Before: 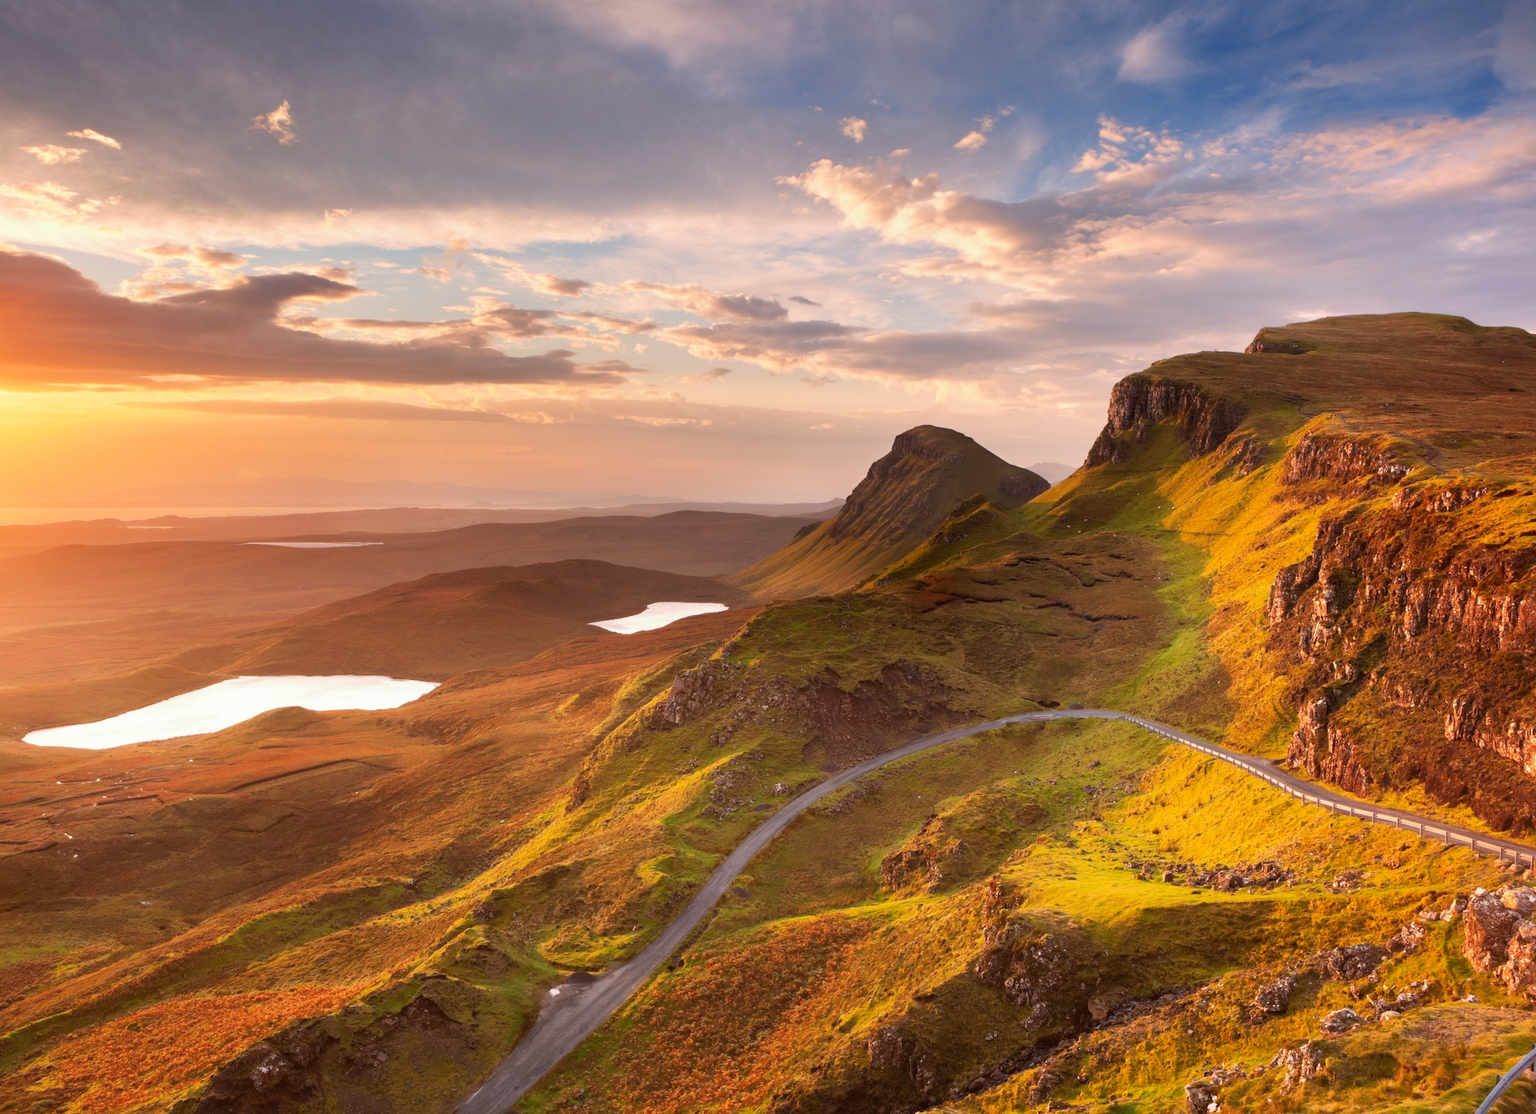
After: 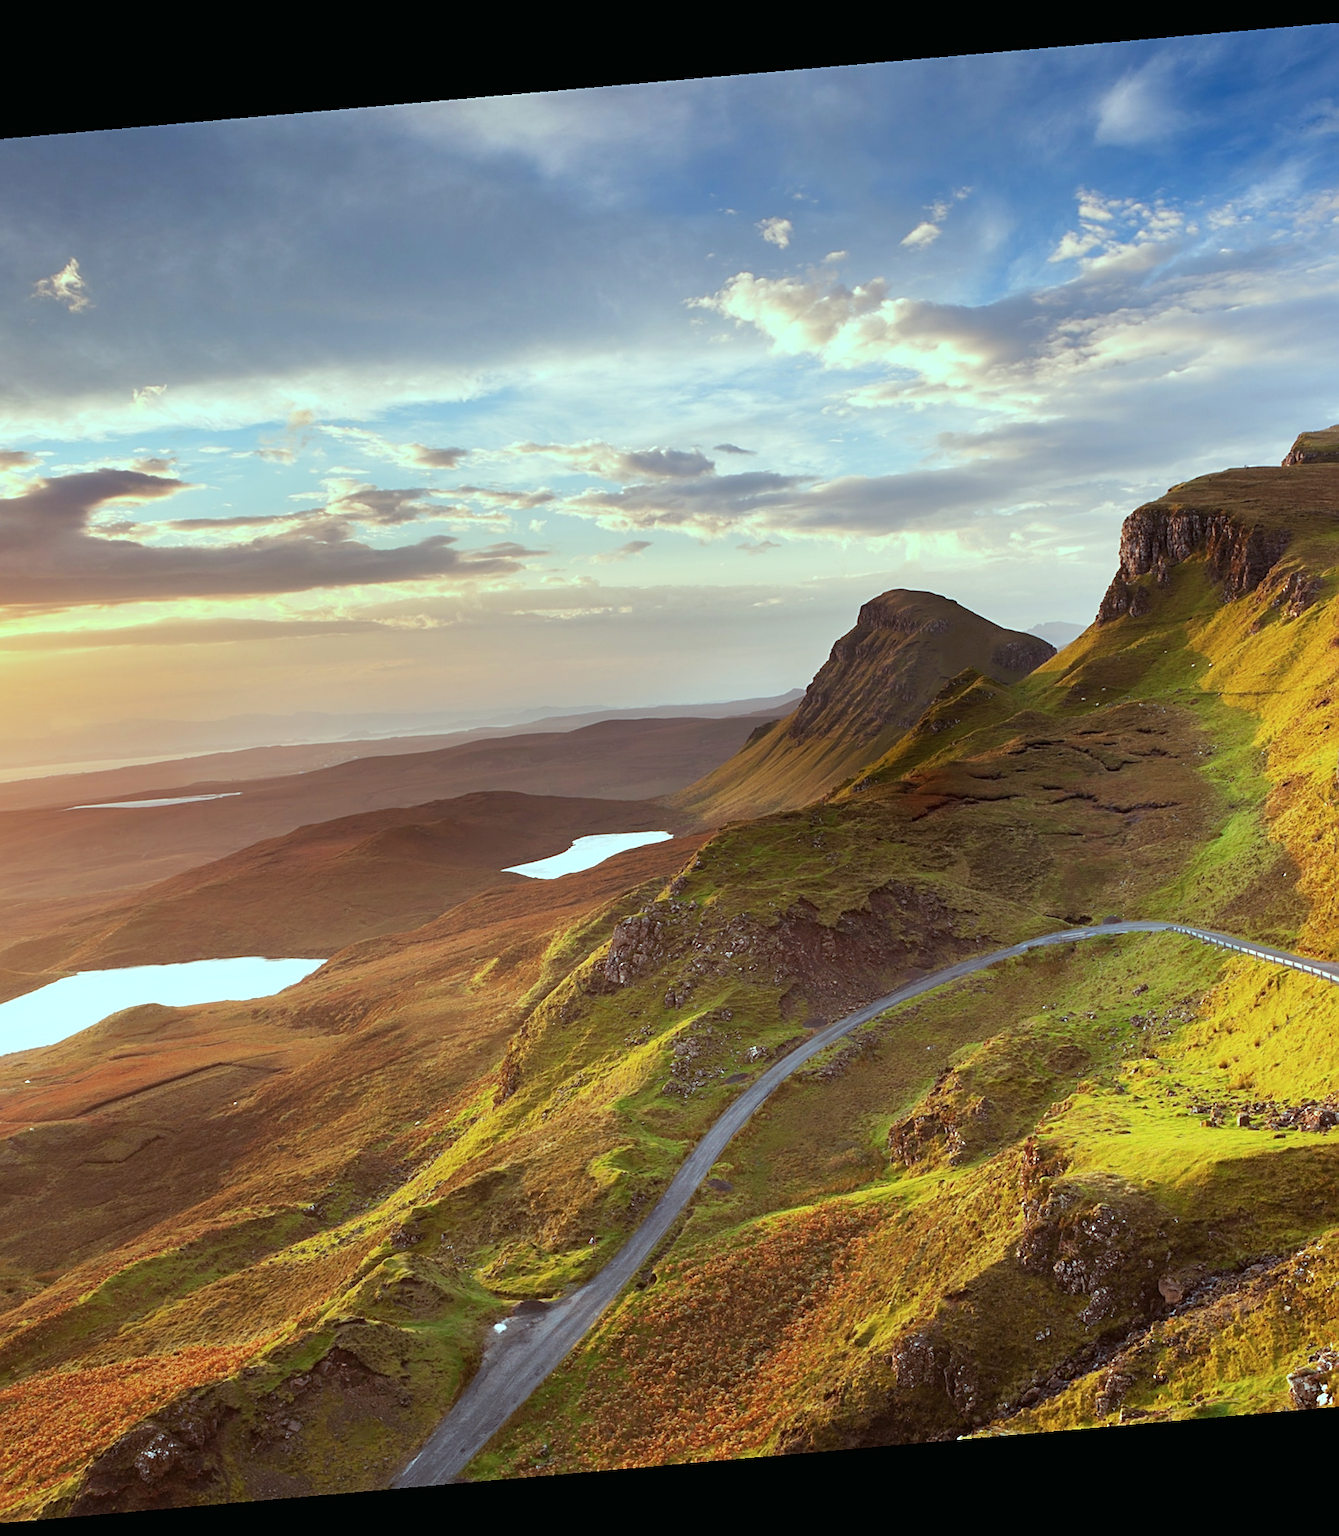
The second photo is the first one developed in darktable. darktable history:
color correction: highlights a* -0.772, highlights b* -8.92
rotate and perspective: rotation -4.98°, automatic cropping off
sharpen: on, module defaults
crop and rotate: left 14.436%, right 18.898%
color balance: mode lift, gamma, gain (sRGB), lift [0.997, 0.979, 1.021, 1.011], gamma [1, 1.084, 0.916, 0.998], gain [1, 0.87, 1.13, 1.101], contrast 4.55%, contrast fulcrum 38.24%, output saturation 104.09%
